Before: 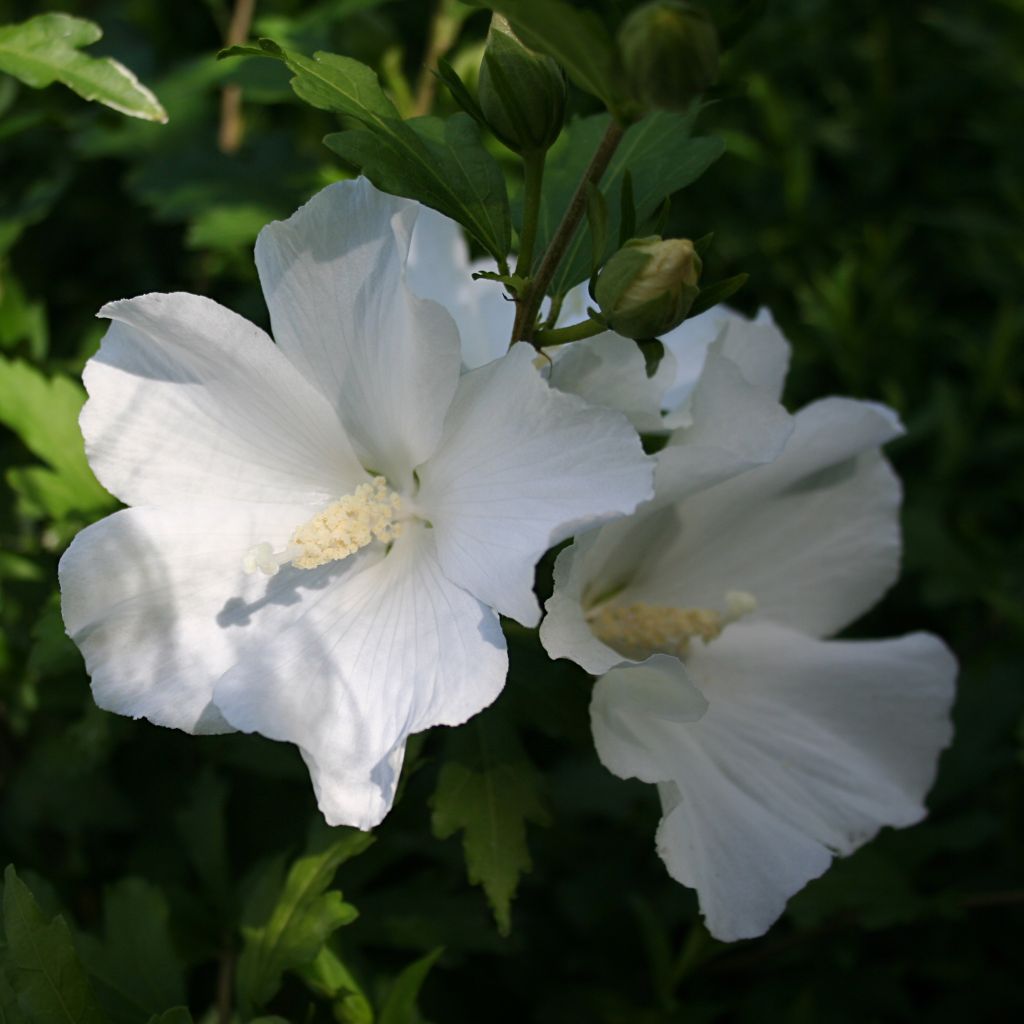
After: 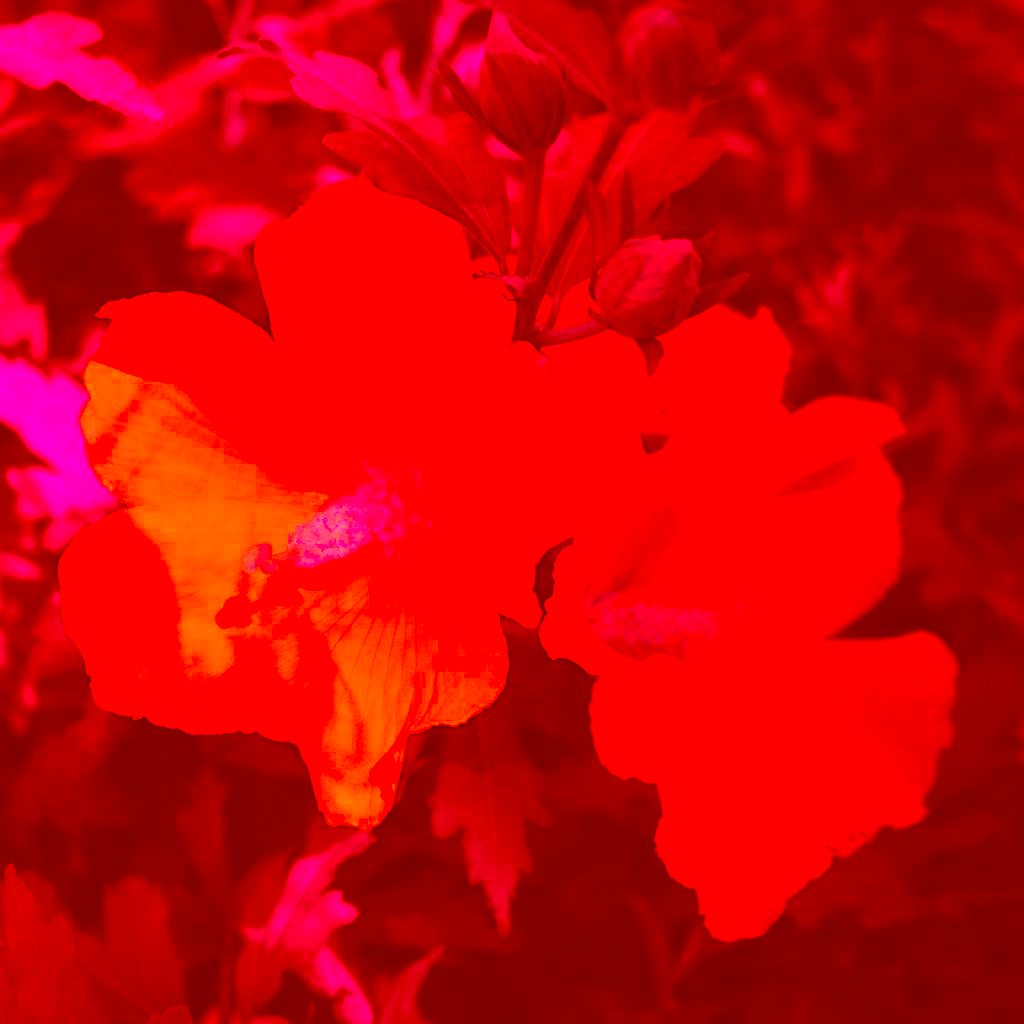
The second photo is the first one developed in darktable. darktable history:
color correction: highlights a* -39.14, highlights b* -39.78, shadows a* -39.74, shadows b* -39.92, saturation -2.94
